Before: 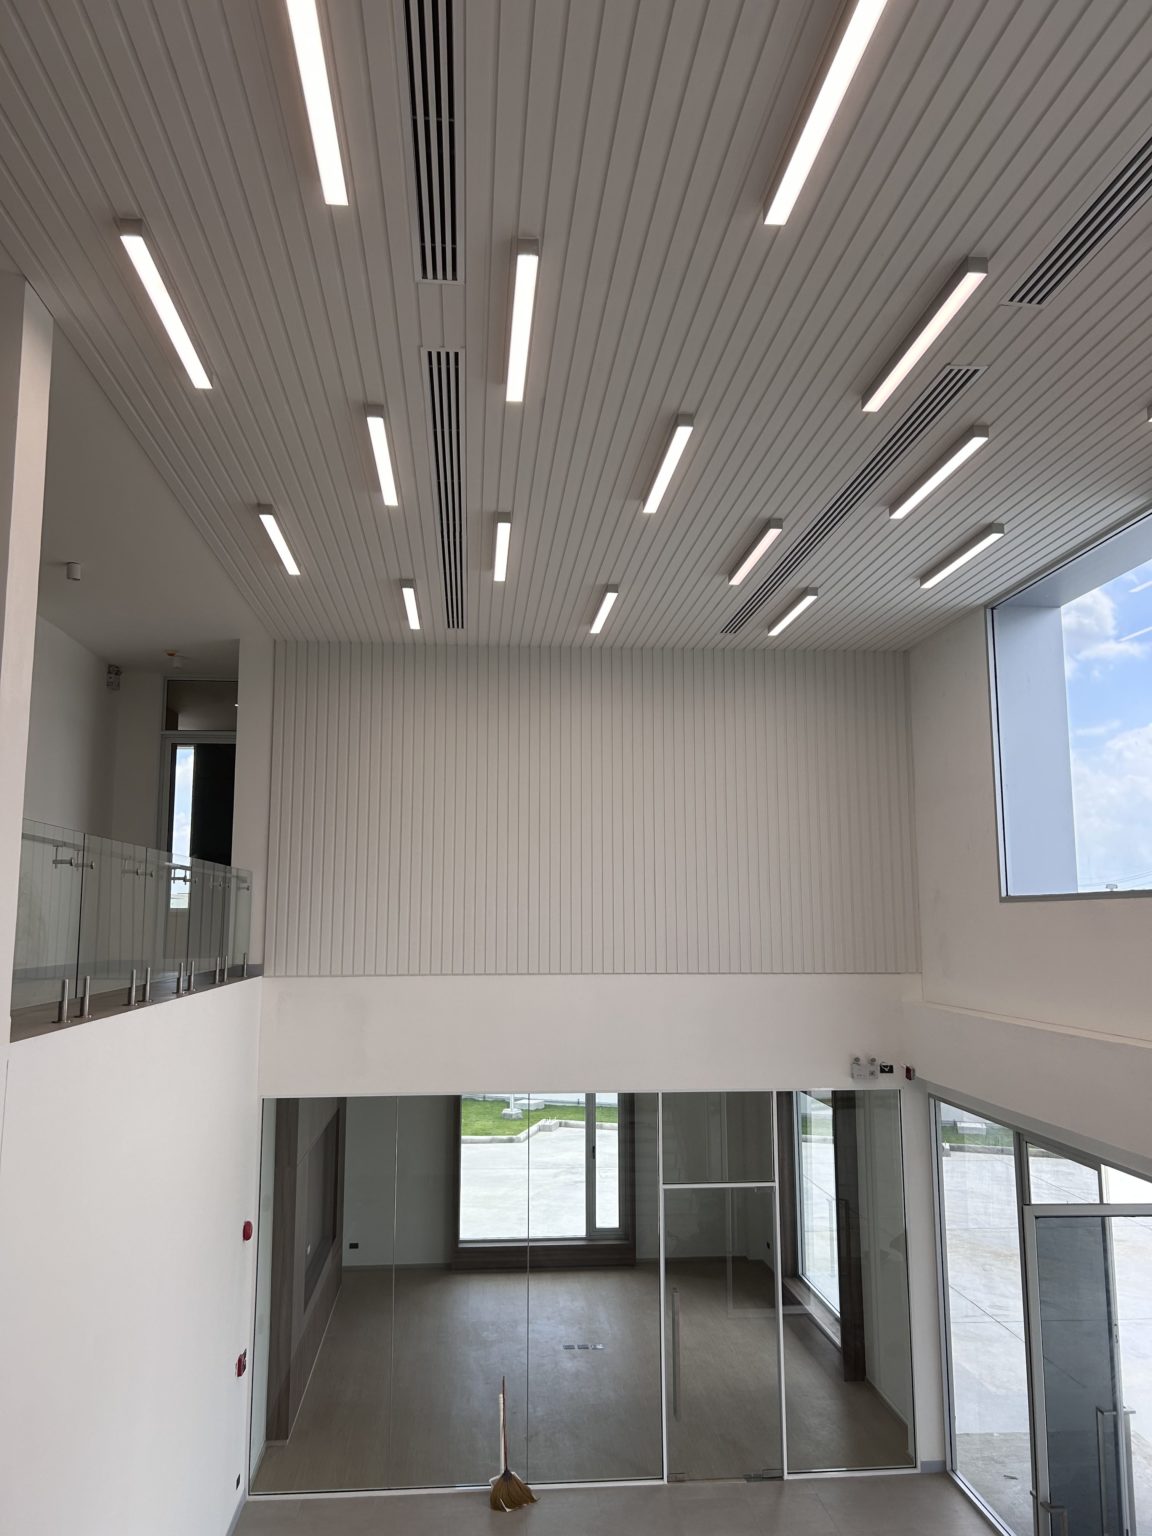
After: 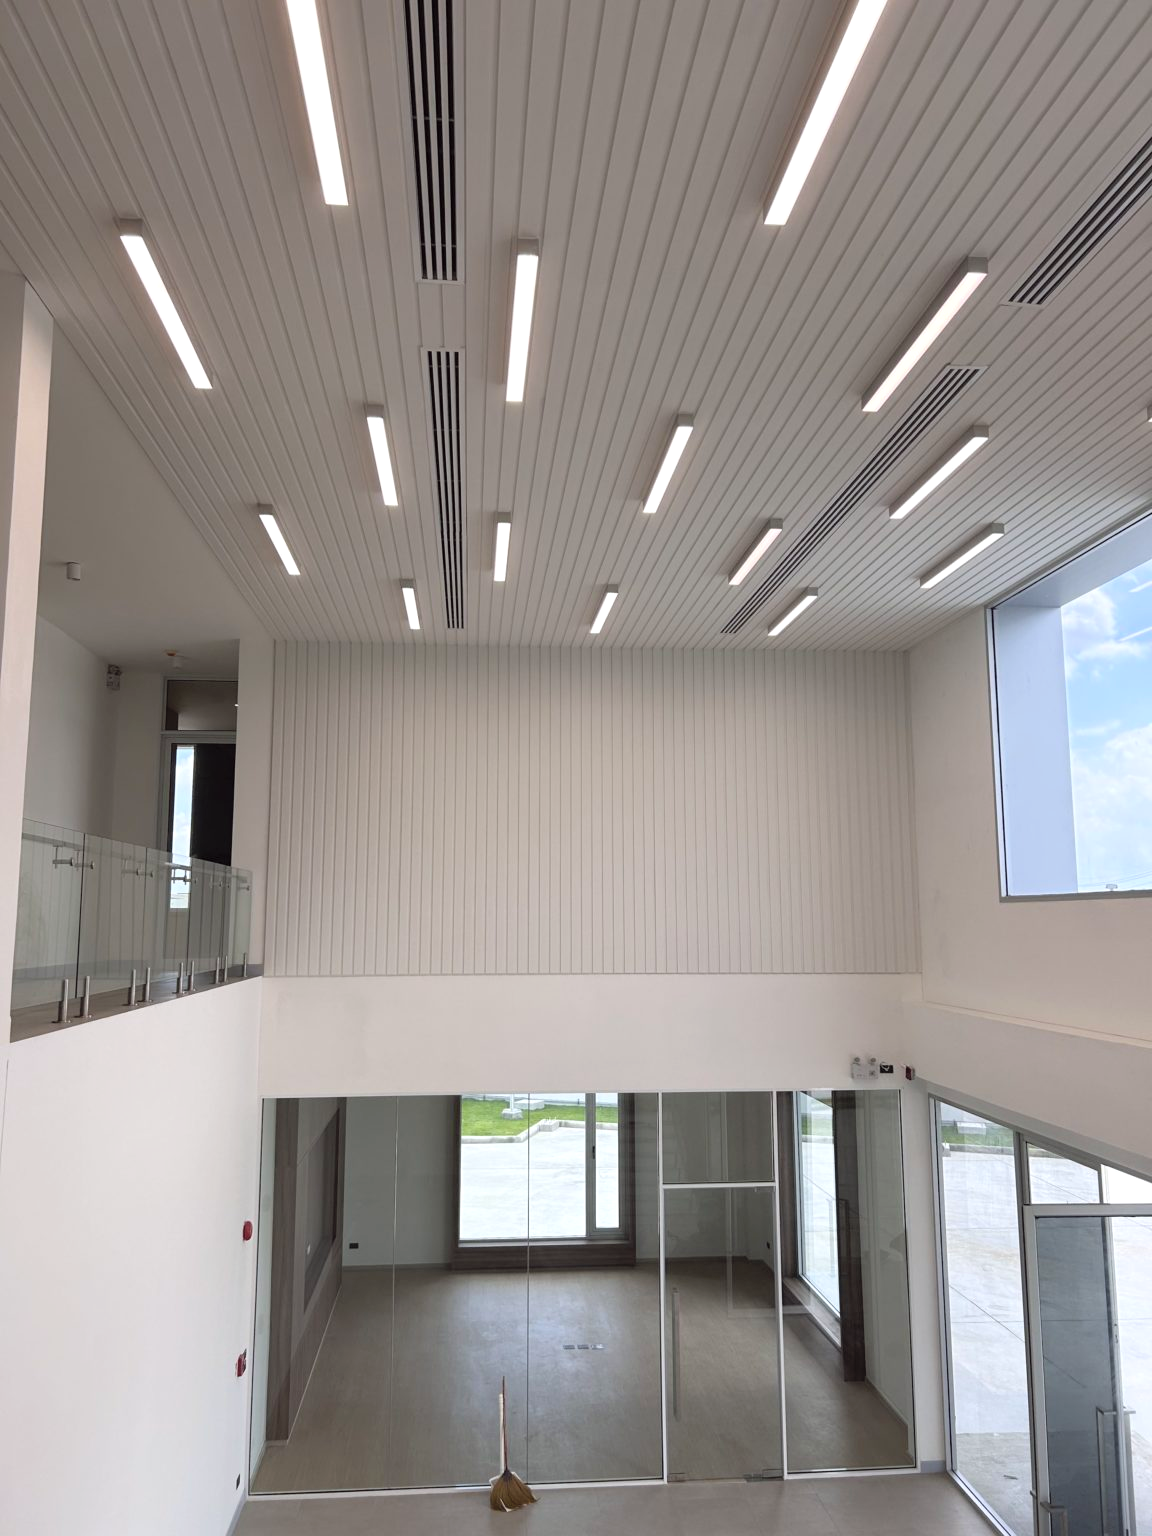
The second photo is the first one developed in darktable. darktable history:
color balance: lift [1, 1, 0.999, 1.001], gamma [1, 1.003, 1.005, 0.995], gain [1, 0.992, 0.988, 1.012], contrast 5%, output saturation 110%
contrast brightness saturation: brightness 0.13
